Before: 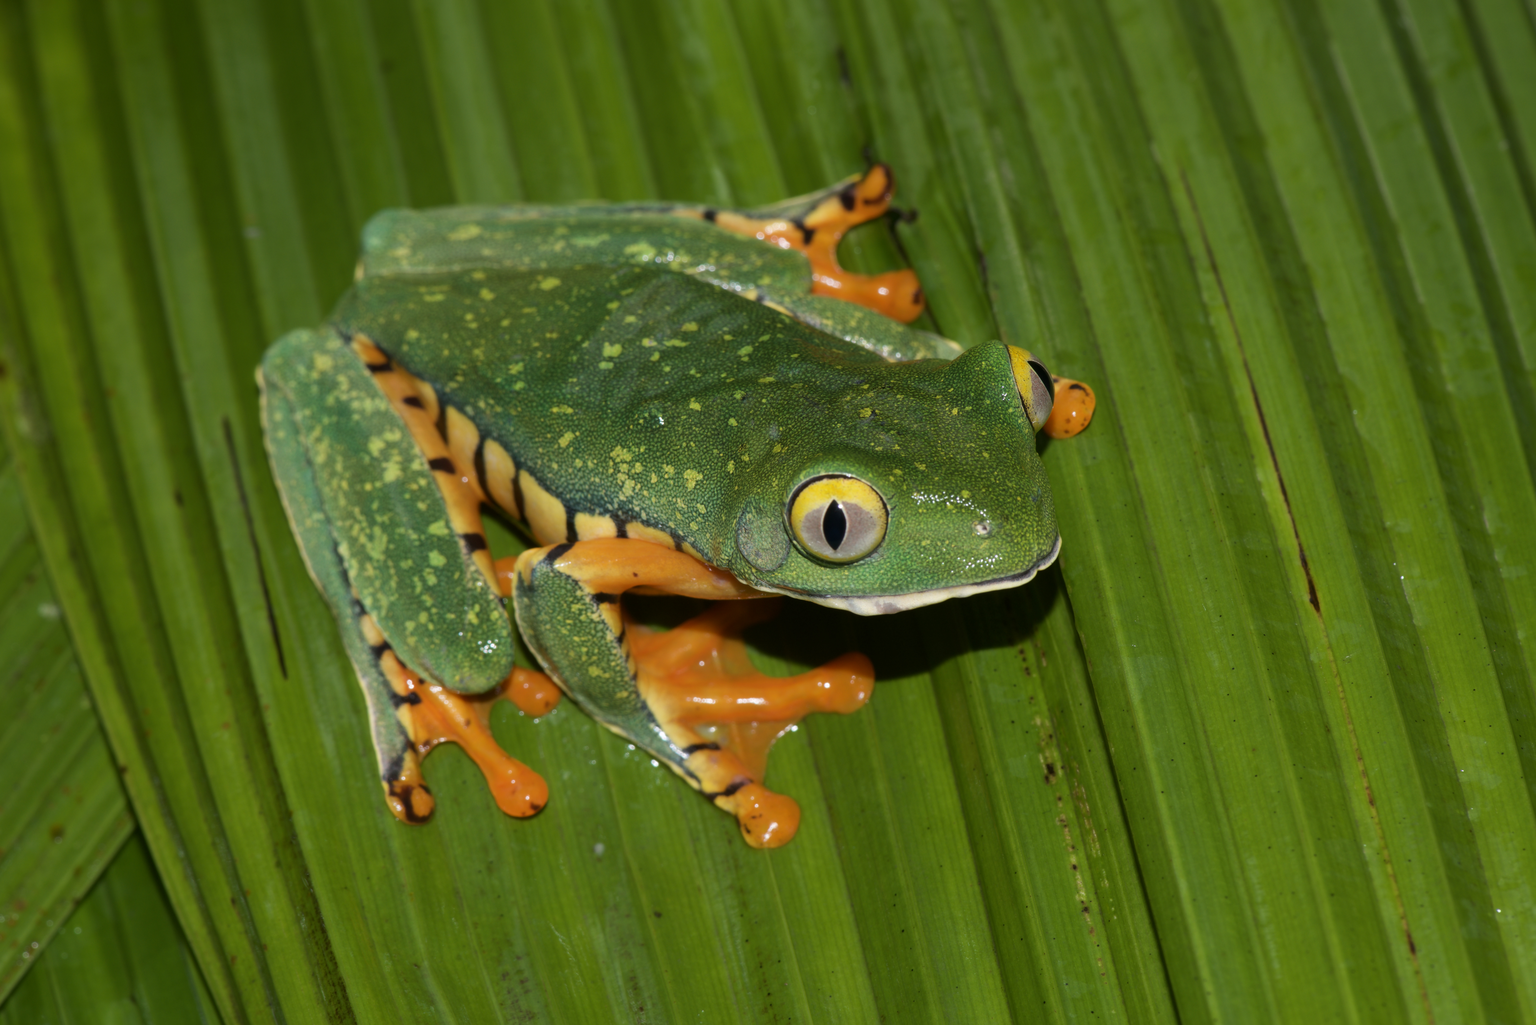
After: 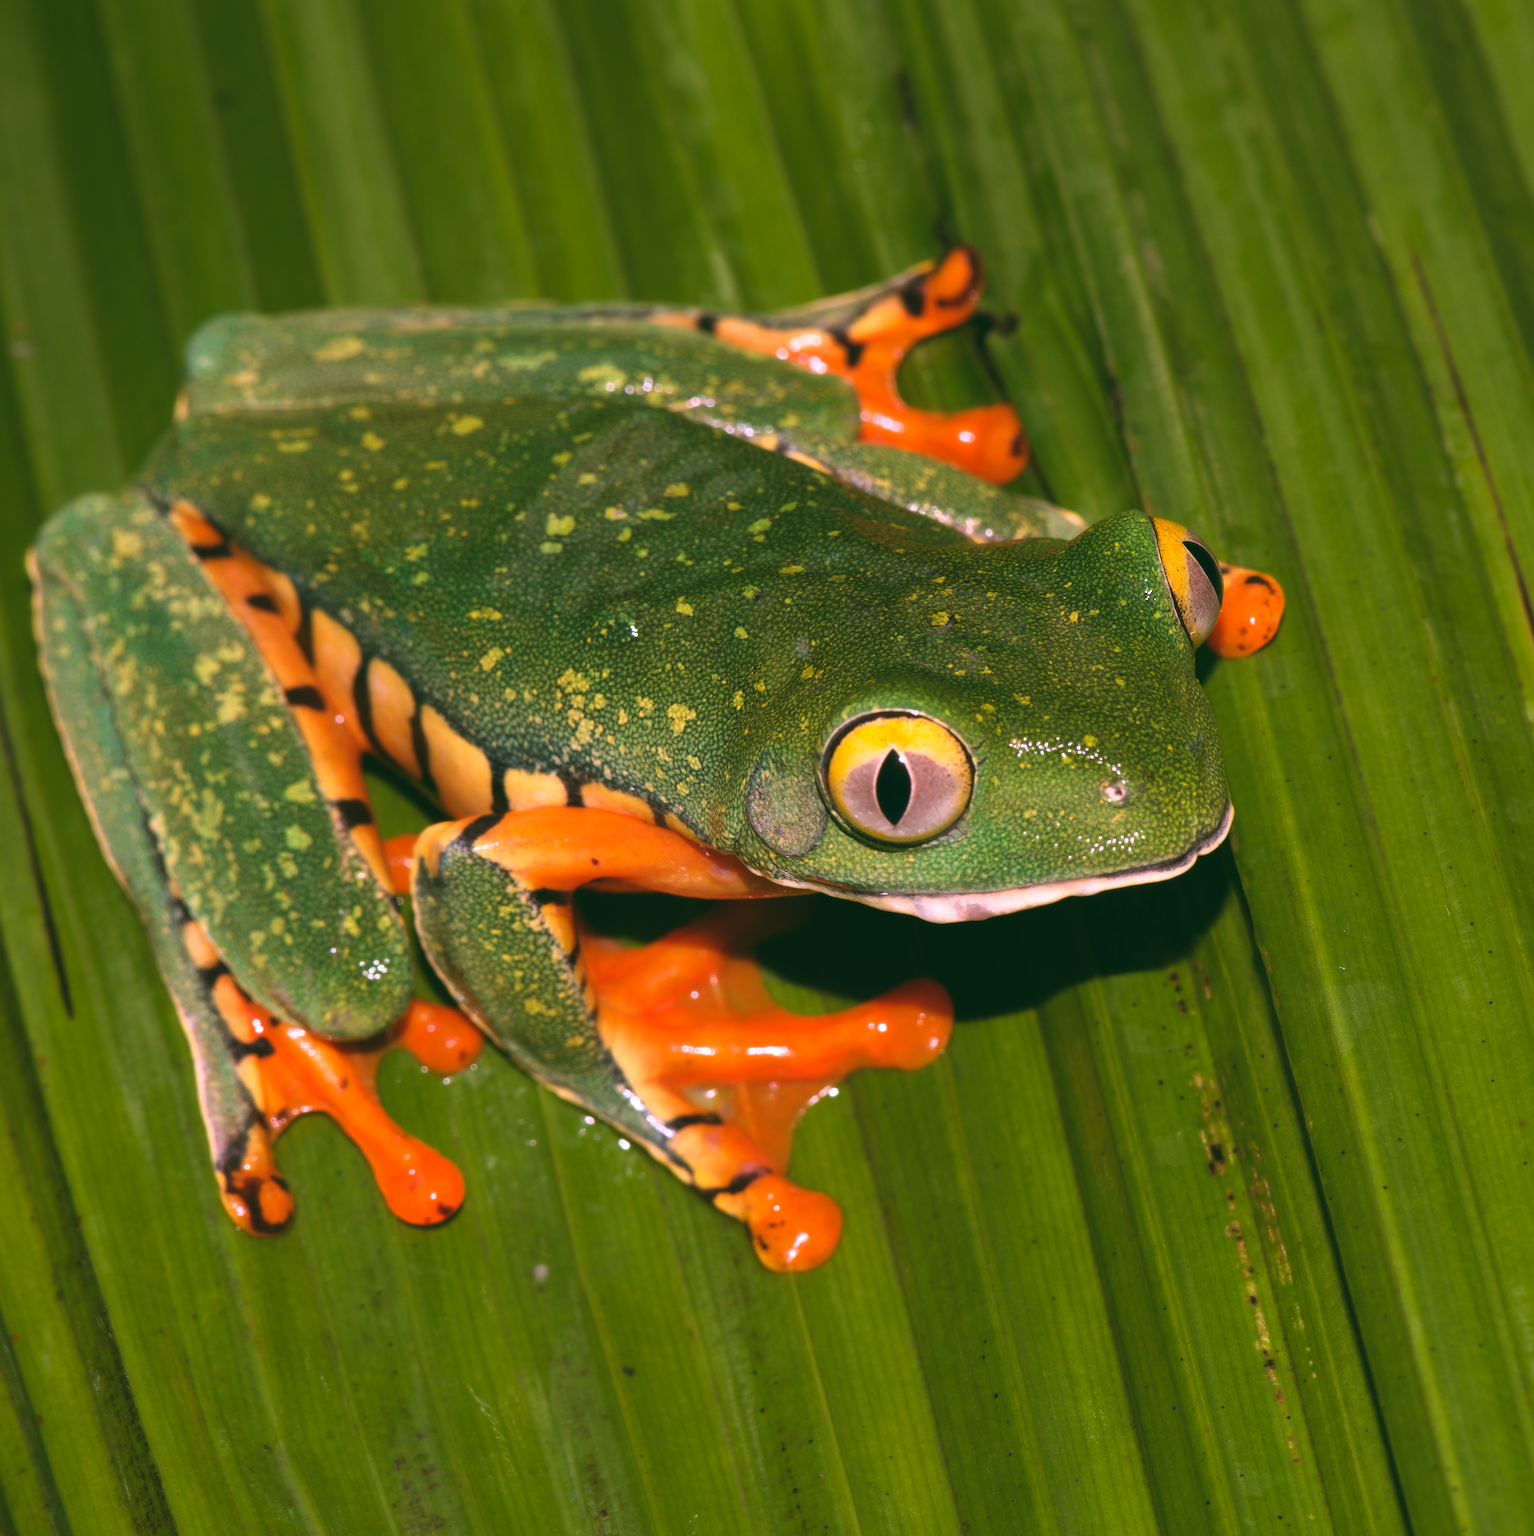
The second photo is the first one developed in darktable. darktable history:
white balance: red 1.188, blue 1.11
crop and rotate: left 15.546%, right 17.787%
color correction: highlights a* -0.482, highlights b* 0.161, shadows a* 4.66, shadows b* 20.72
color balance: lift [1.016, 0.983, 1, 1.017], gamma [0.958, 1, 1, 1], gain [0.981, 1.007, 0.993, 1.002], input saturation 118.26%, contrast 13.43%, contrast fulcrum 21.62%, output saturation 82.76%
